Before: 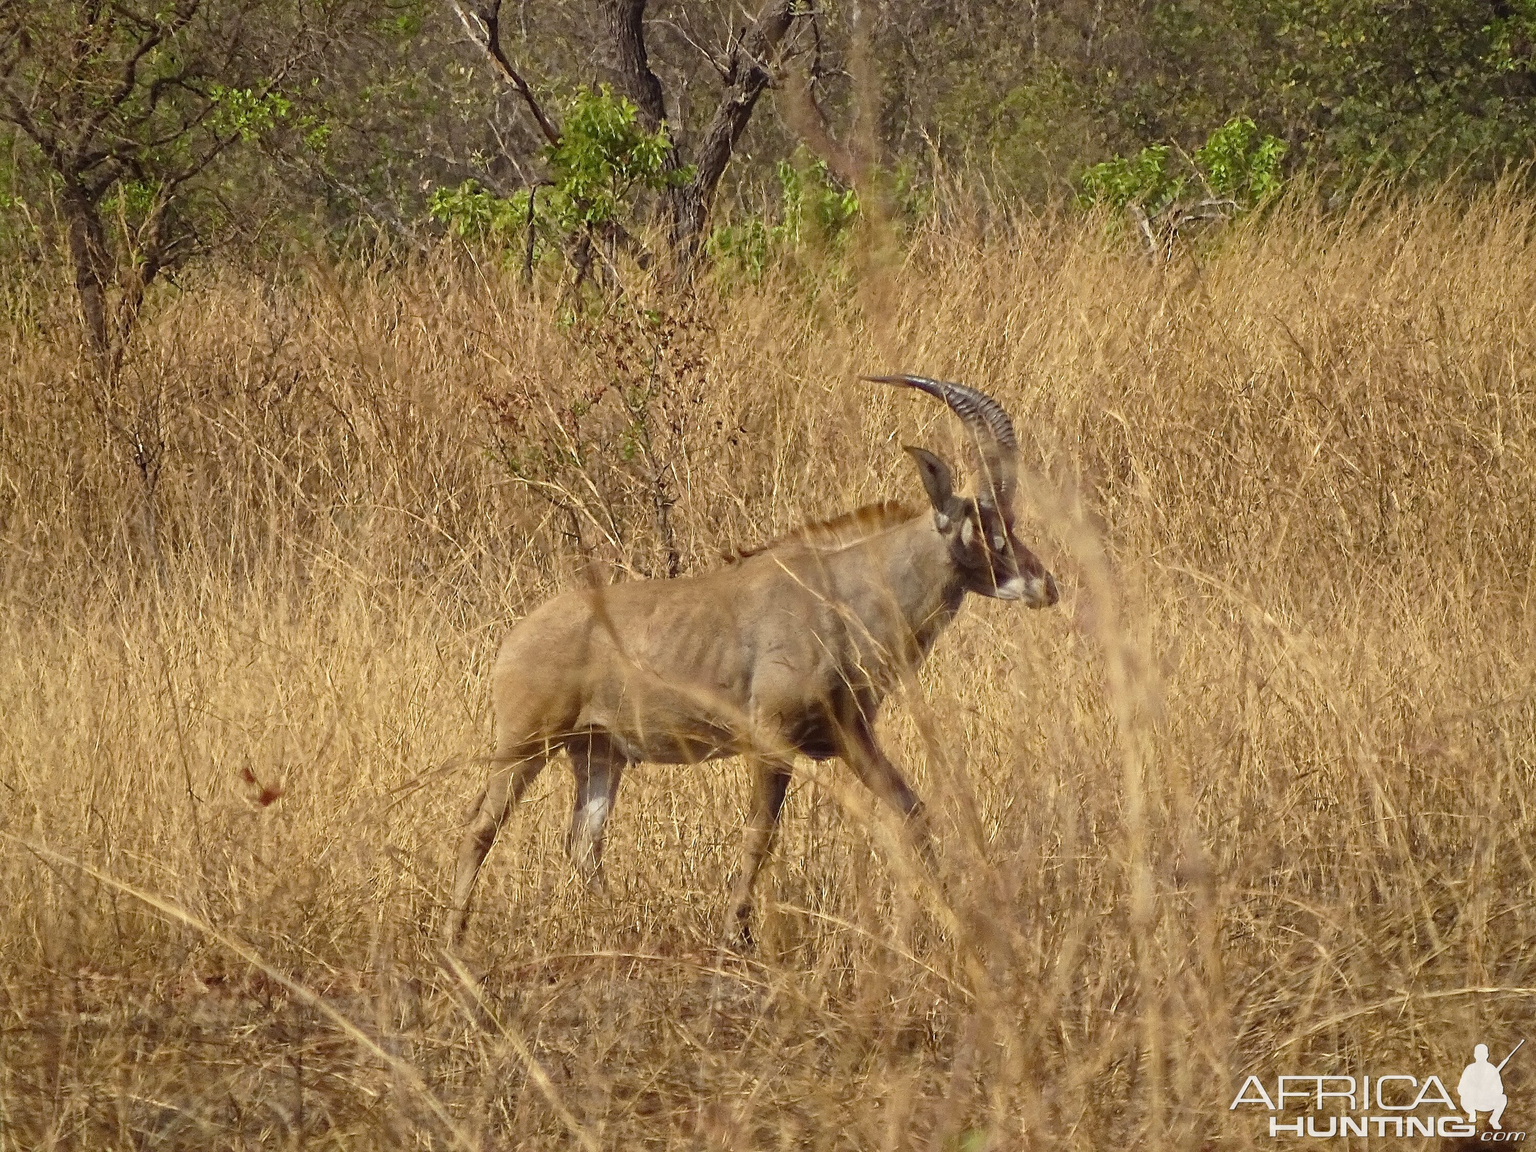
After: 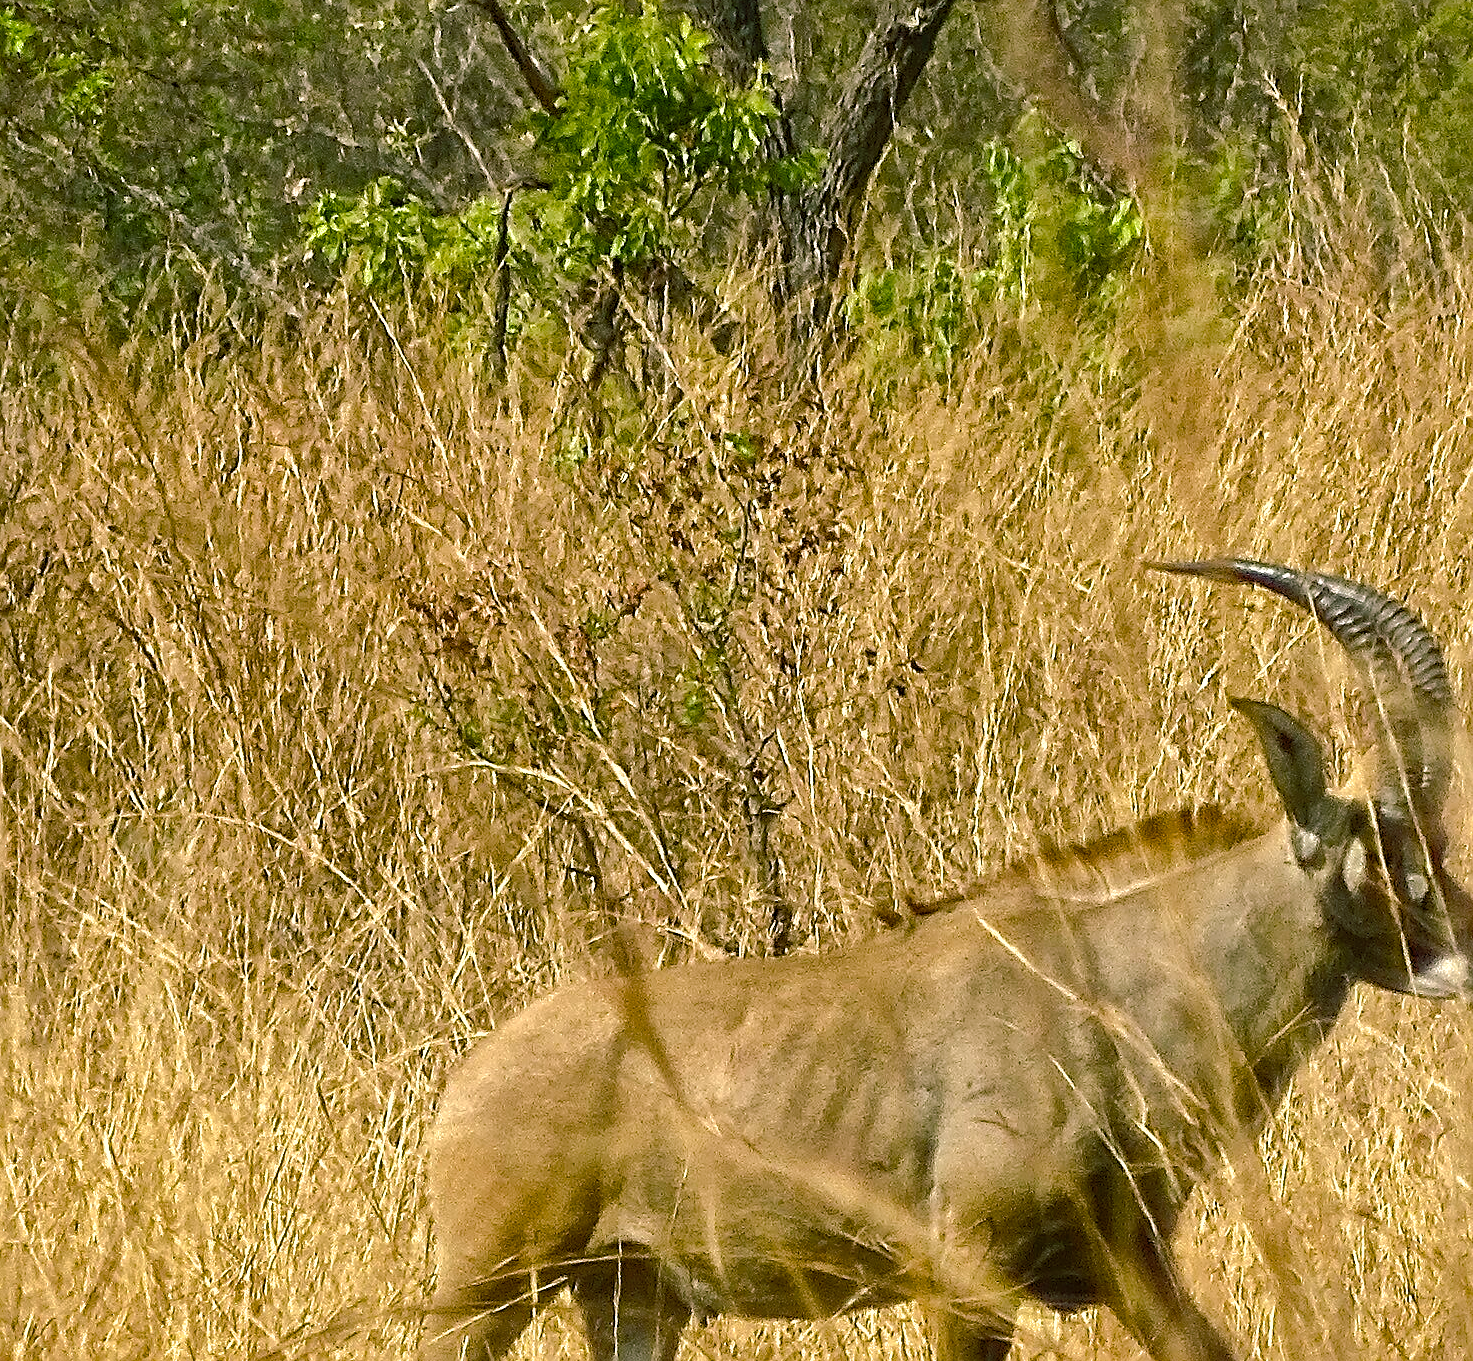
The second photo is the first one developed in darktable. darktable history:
sharpen: on, module defaults
crop: left 17.814%, top 7.7%, right 33.062%, bottom 31.773%
color balance rgb: shadows lift › chroma 12.029%, shadows lift › hue 134.31°, perceptual saturation grading › global saturation 40.332%, perceptual saturation grading › highlights -50.101%, perceptual saturation grading › shadows 30.74%, perceptual brilliance grading › highlights 18.285%, perceptual brilliance grading › mid-tones 32.137%, perceptual brilliance grading › shadows -31.73%, global vibrance 5.81%
shadows and highlights: on, module defaults
